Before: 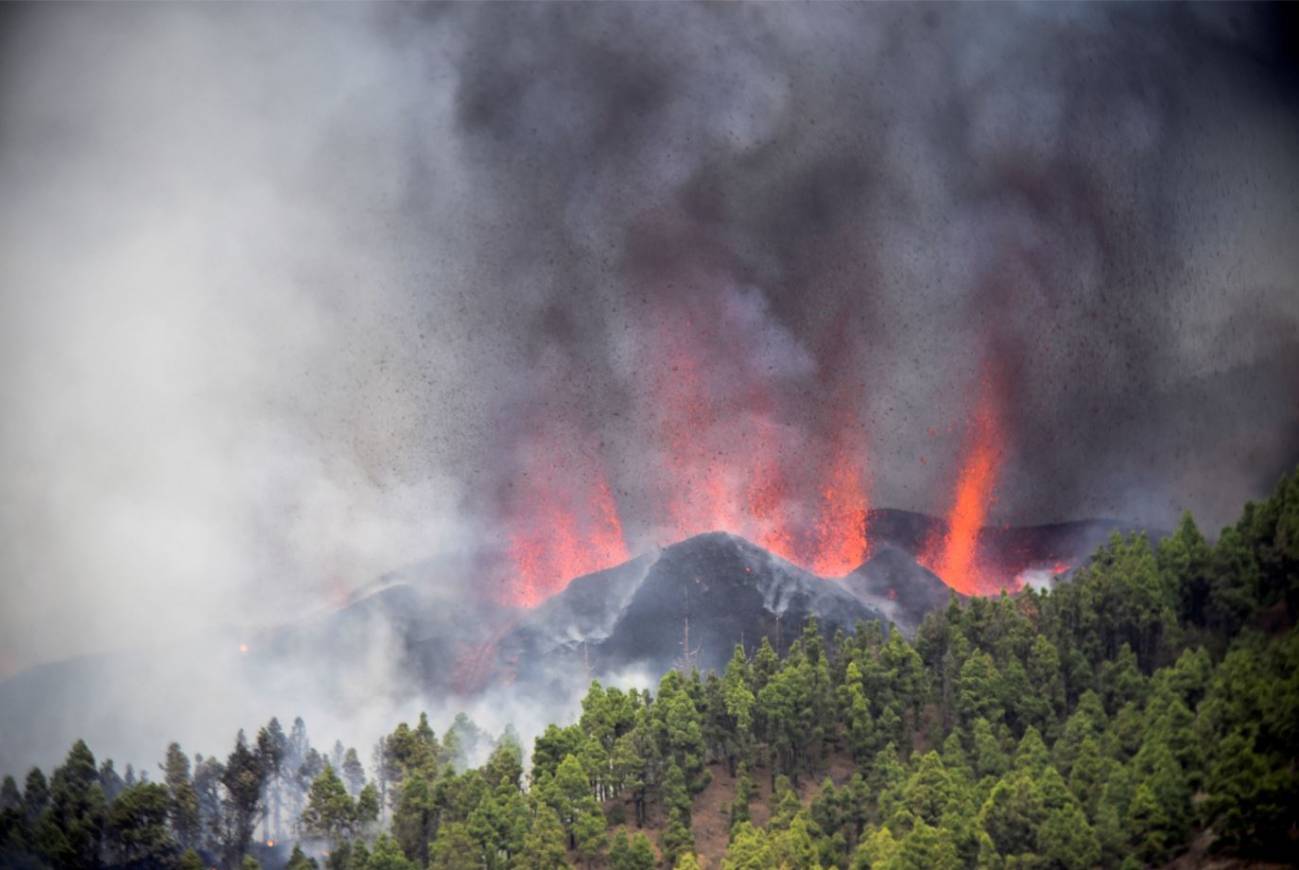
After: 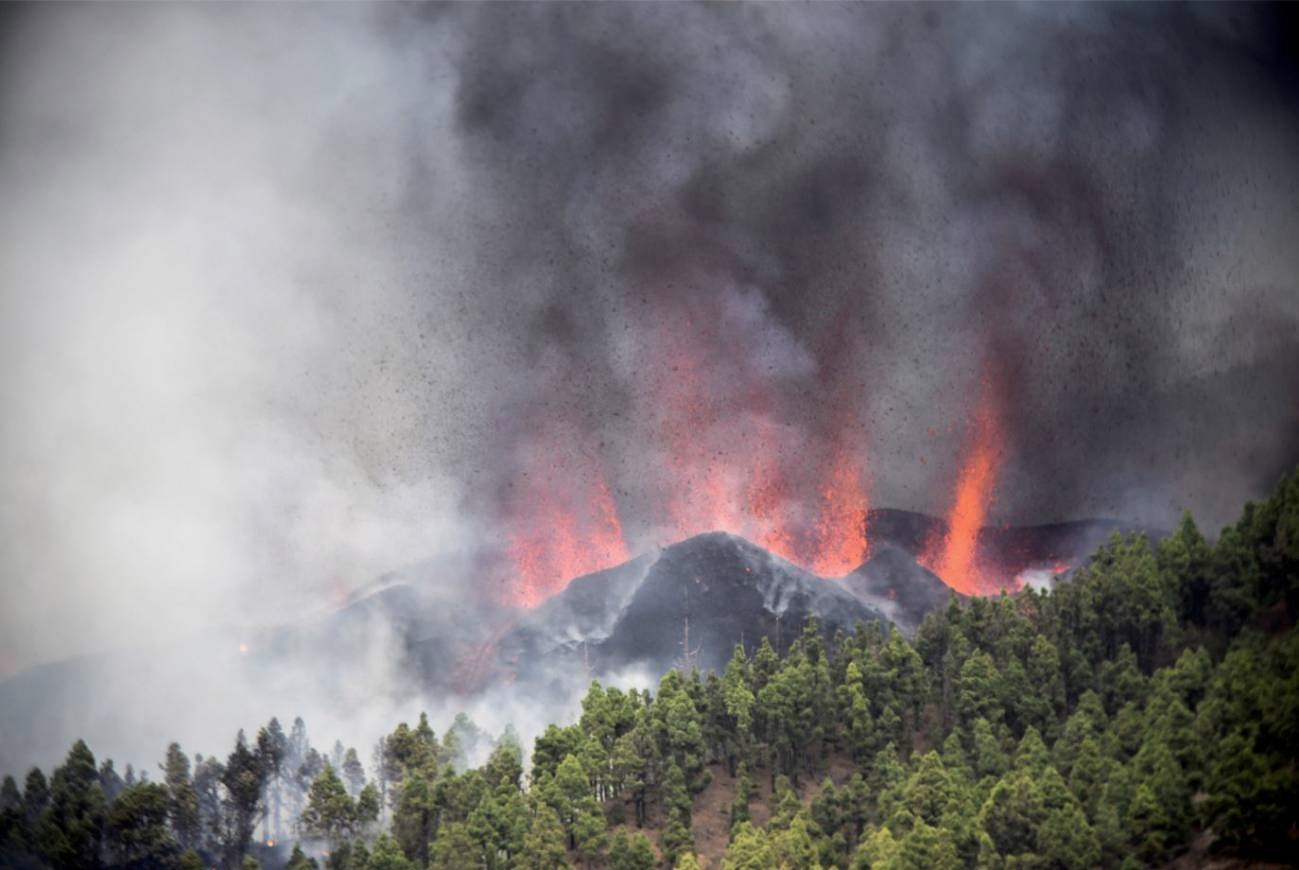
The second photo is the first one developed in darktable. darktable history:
contrast brightness saturation: contrast 0.107, saturation -0.164
